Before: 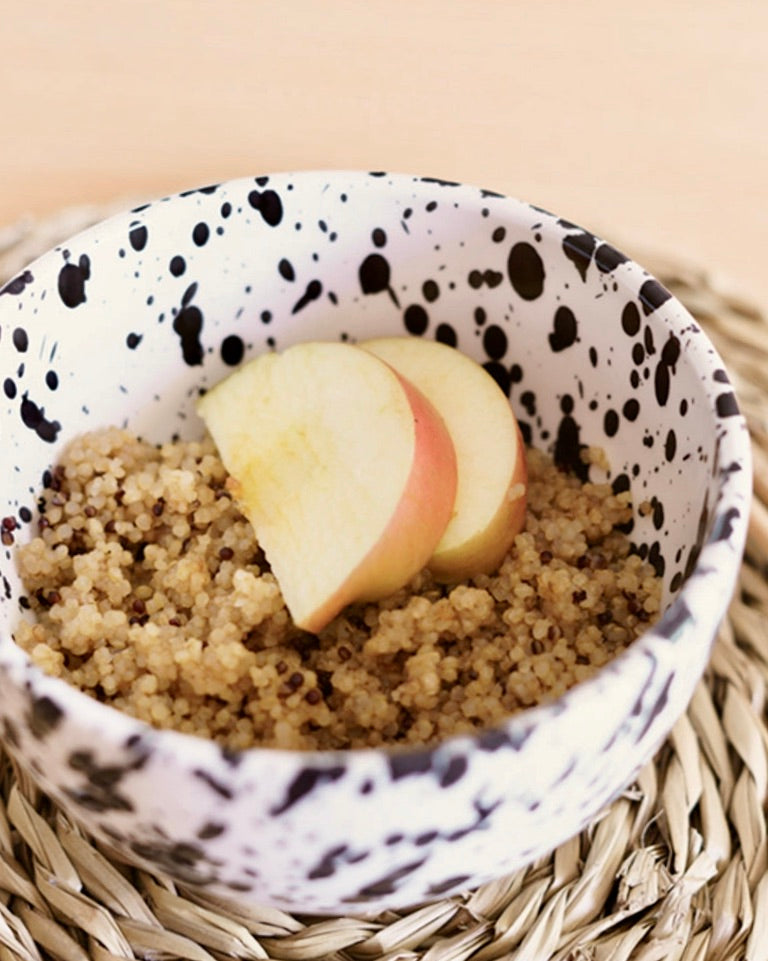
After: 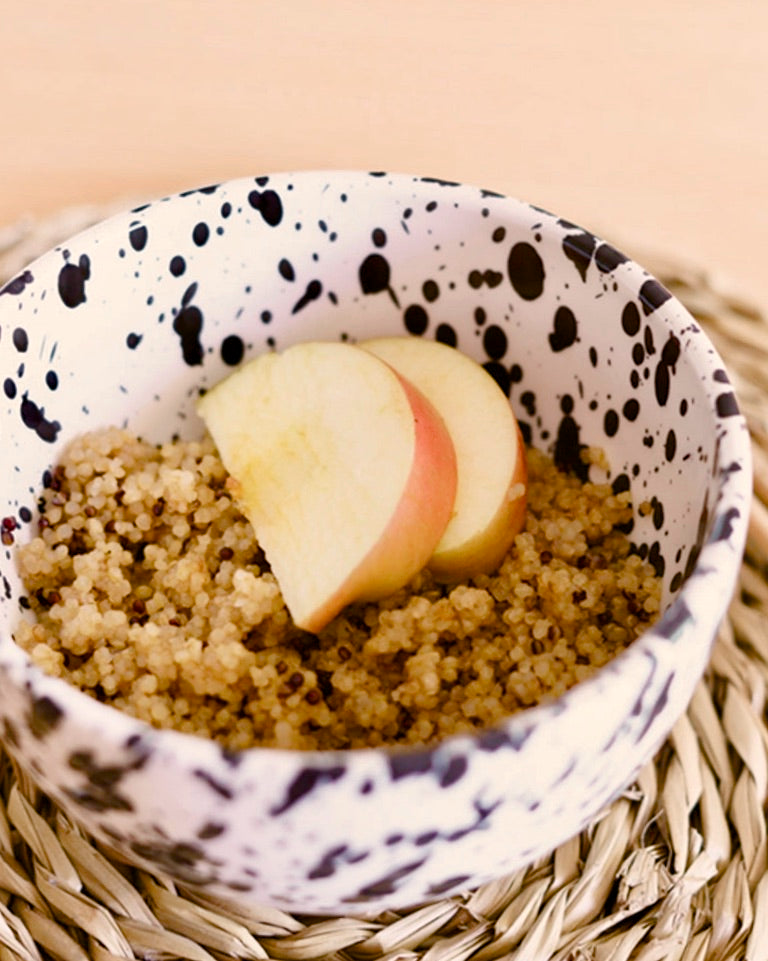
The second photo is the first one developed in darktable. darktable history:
color balance rgb: highlights gain › chroma 1.418%, highlights gain › hue 51.09°, global offset › hue 171.9°, perceptual saturation grading › global saturation 20%, perceptual saturation grading › highlights -25.101%, perceptual saturation grading › shadows 50.309%
